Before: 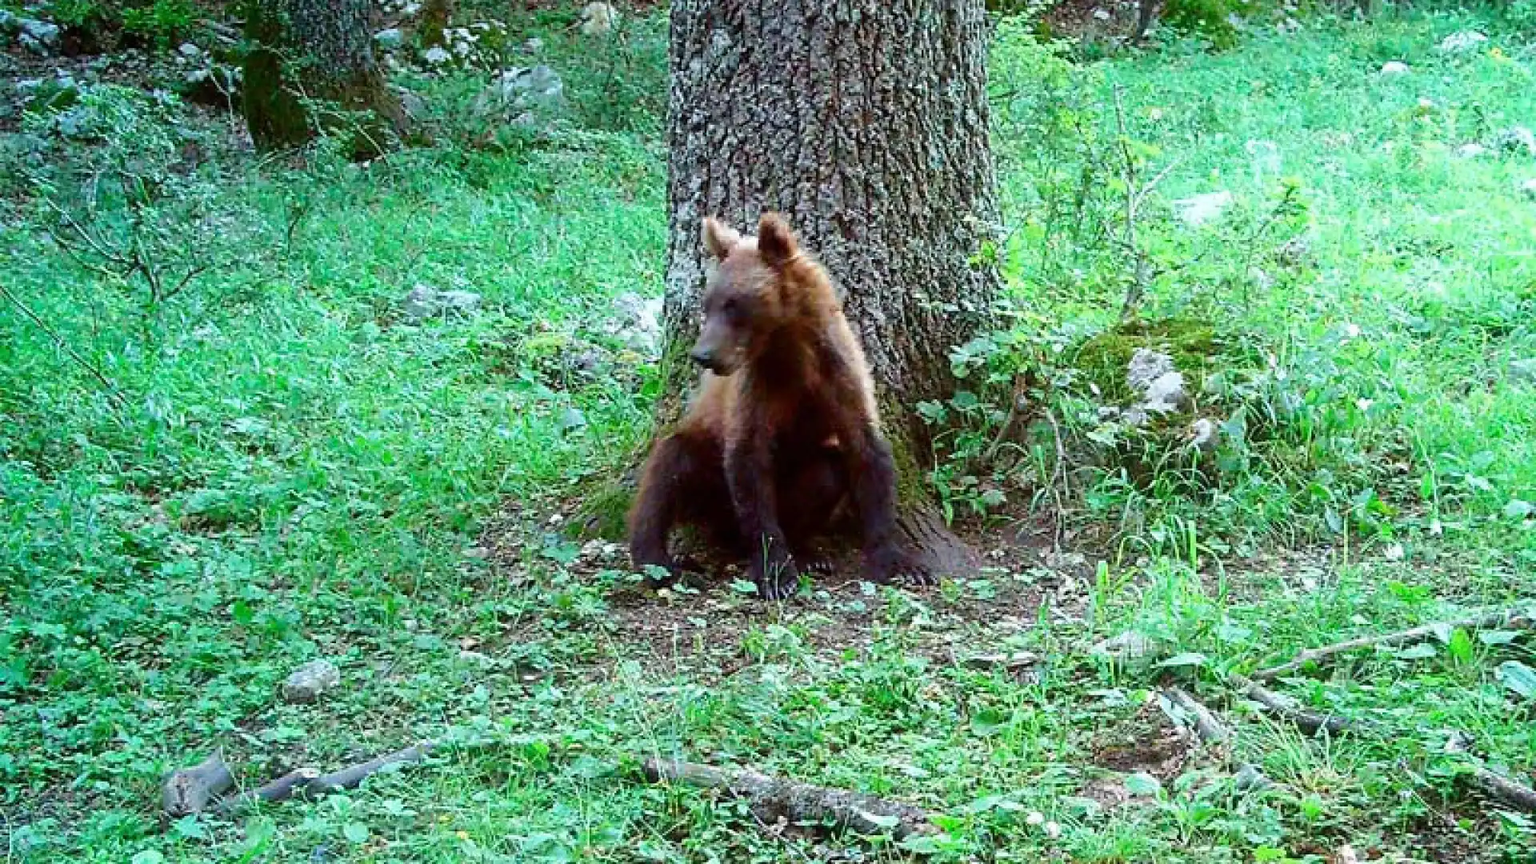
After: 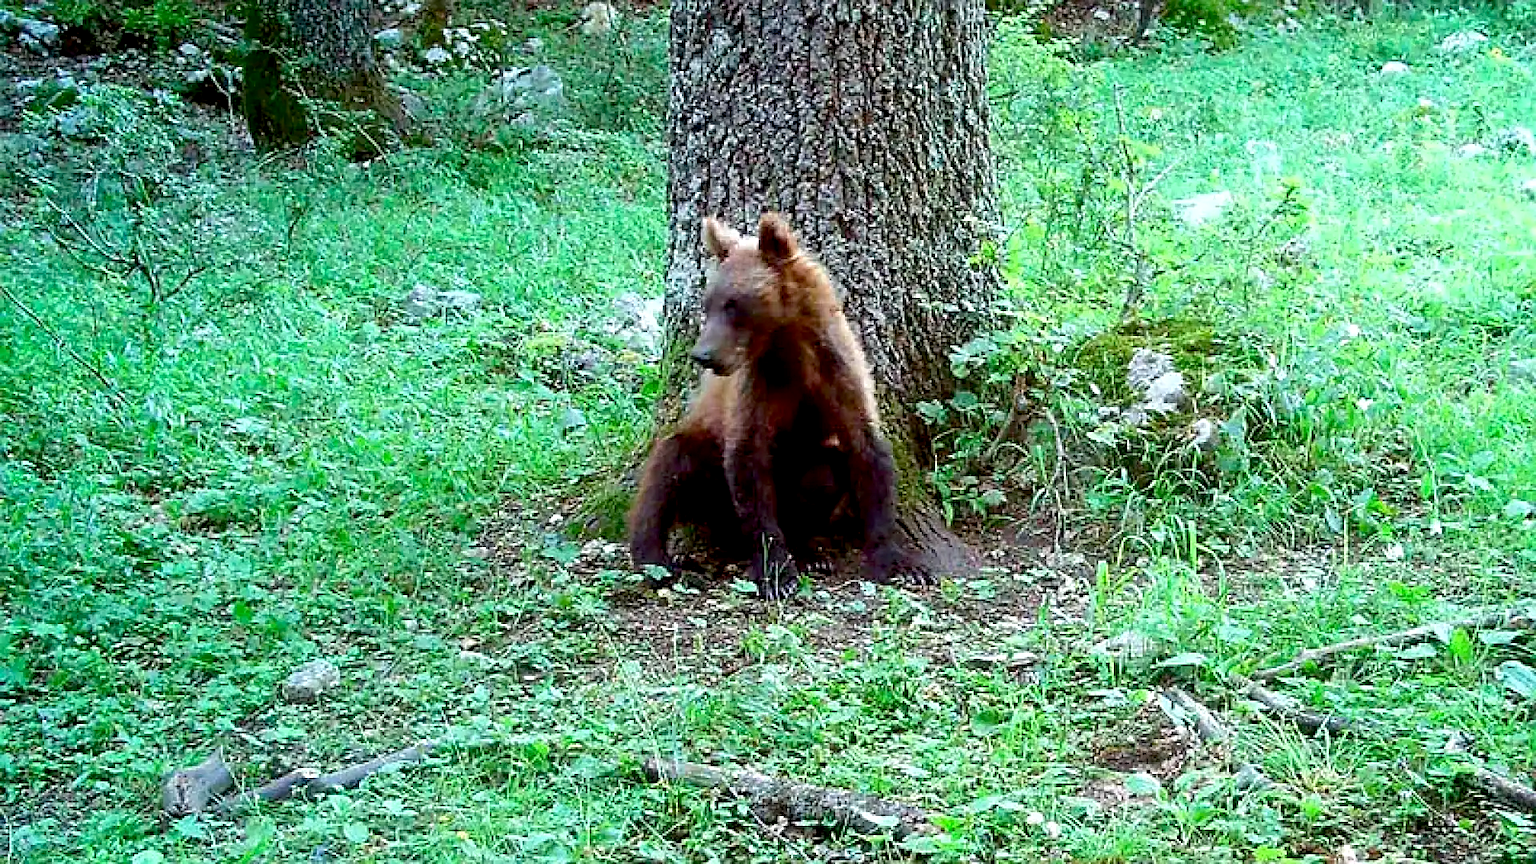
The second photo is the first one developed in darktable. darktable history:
exposure: black level correction 0.007, exposure 0.159 EV, compensate highlight preservation false
sharpen: on, module defaults
